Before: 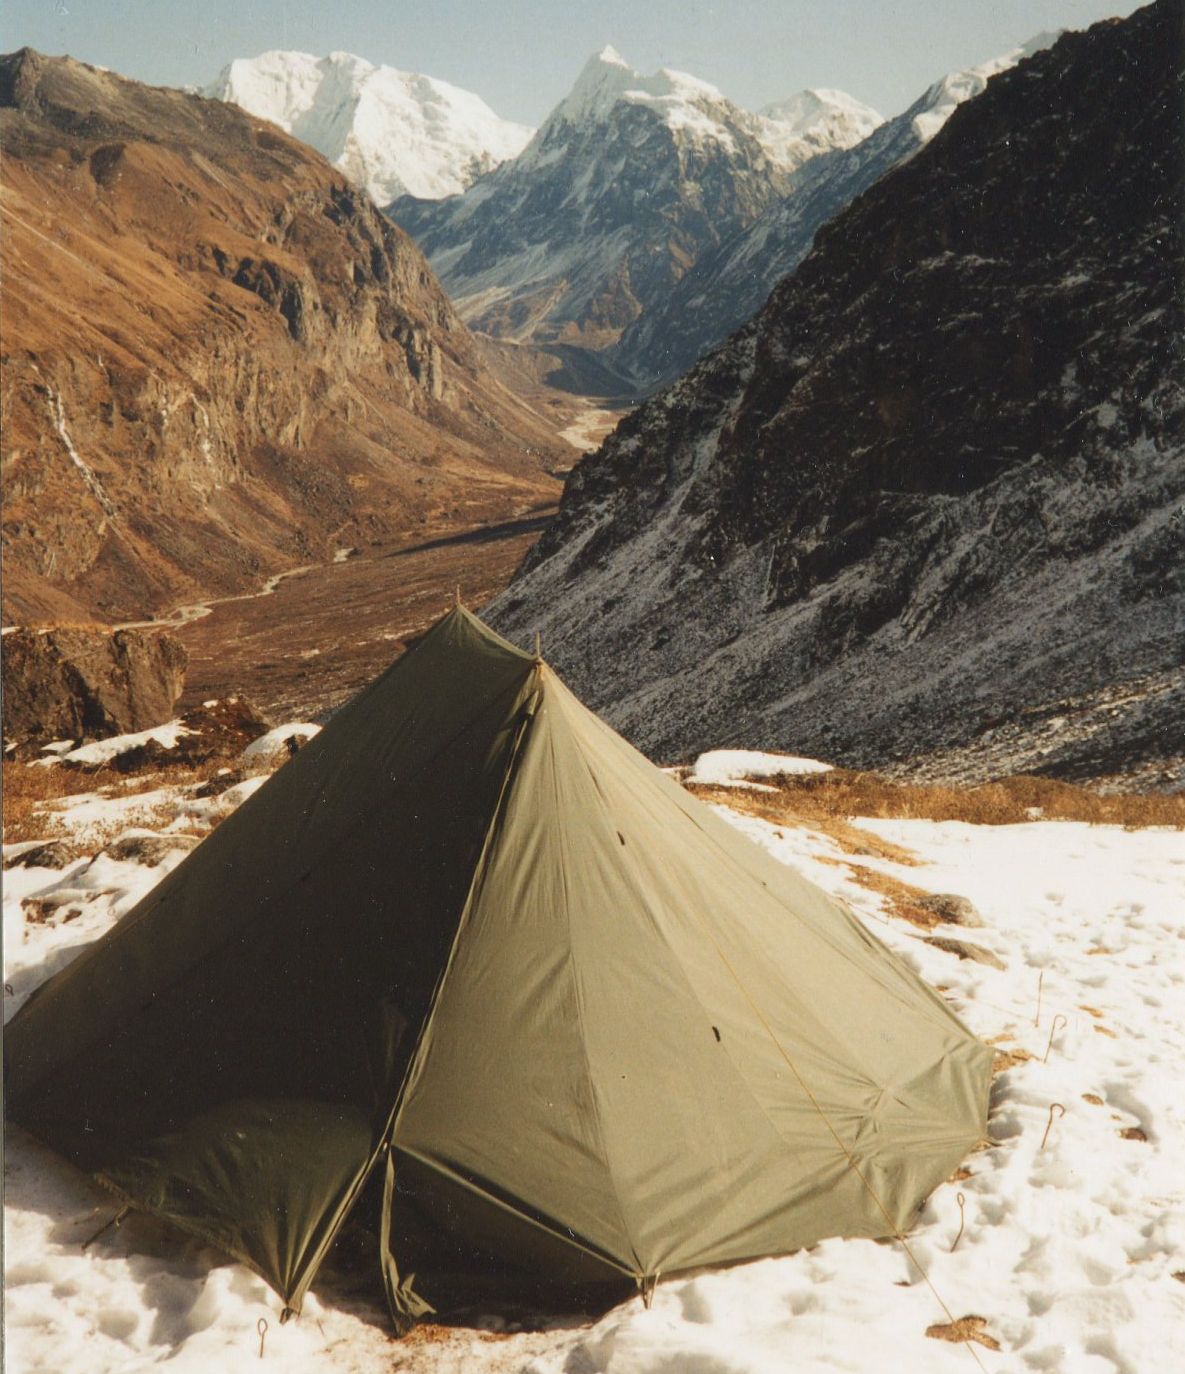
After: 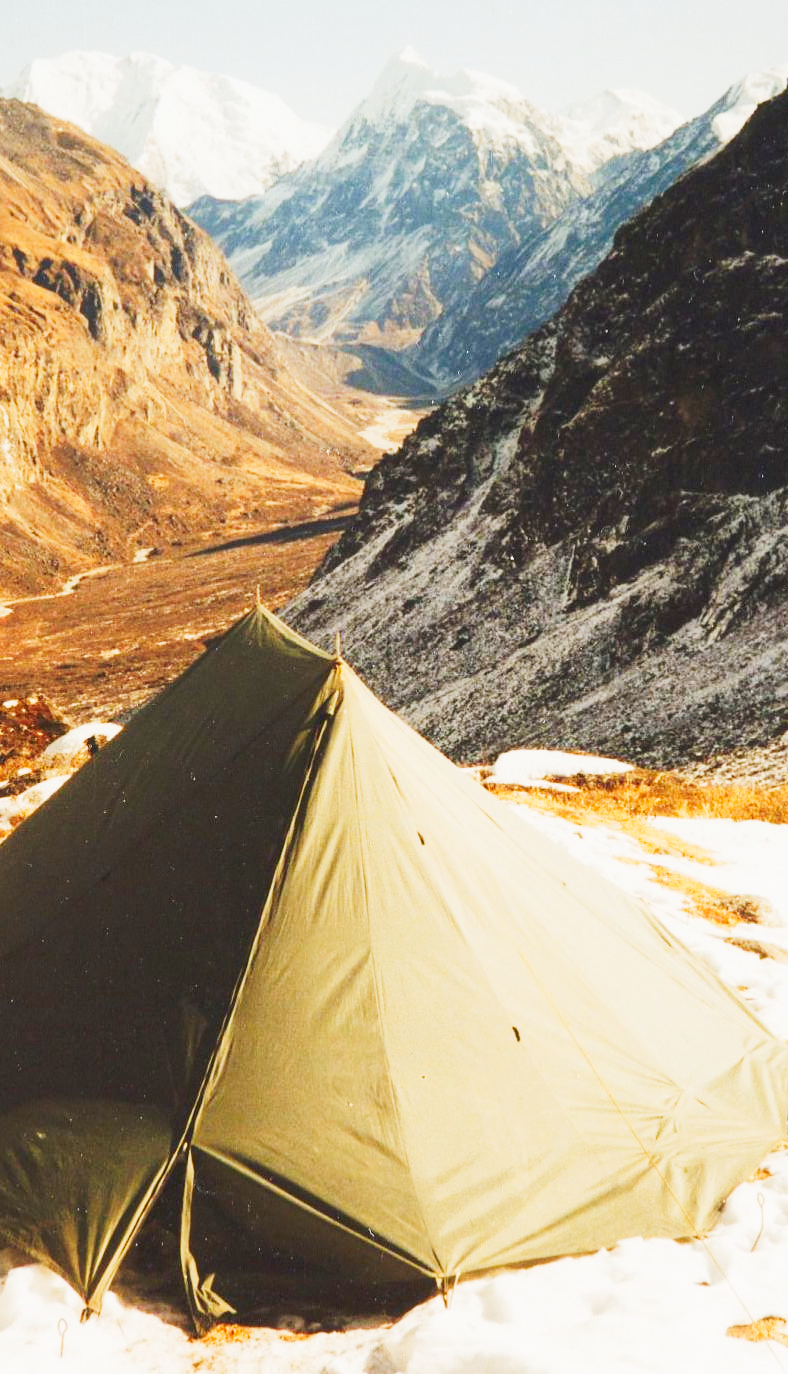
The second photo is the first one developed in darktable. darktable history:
crop: left 16.899%, right 16.556%
tone curve: curves: ch0 [(0, 0) (0.003, 0.004) (0.011, 0.015) (0.025, 0.034) (0.044, 0.061) (0.069, 0.095) (0.1, 0.137) (0.136, 0.187) (0.177, 0.244) (0.224, 0.308) (0.277, 0.415) (0.335, 0.532) (0.399, 0.642) (0.468, 0.747) (0.543, 0.829) (0.623, 0.886) (0.709, 0.924) (0.801, 0.951) (0.898, 0.975) (1, 1)], preserve colors none
contrast brightness saturation: contrast 0.04, saturation 0.16
